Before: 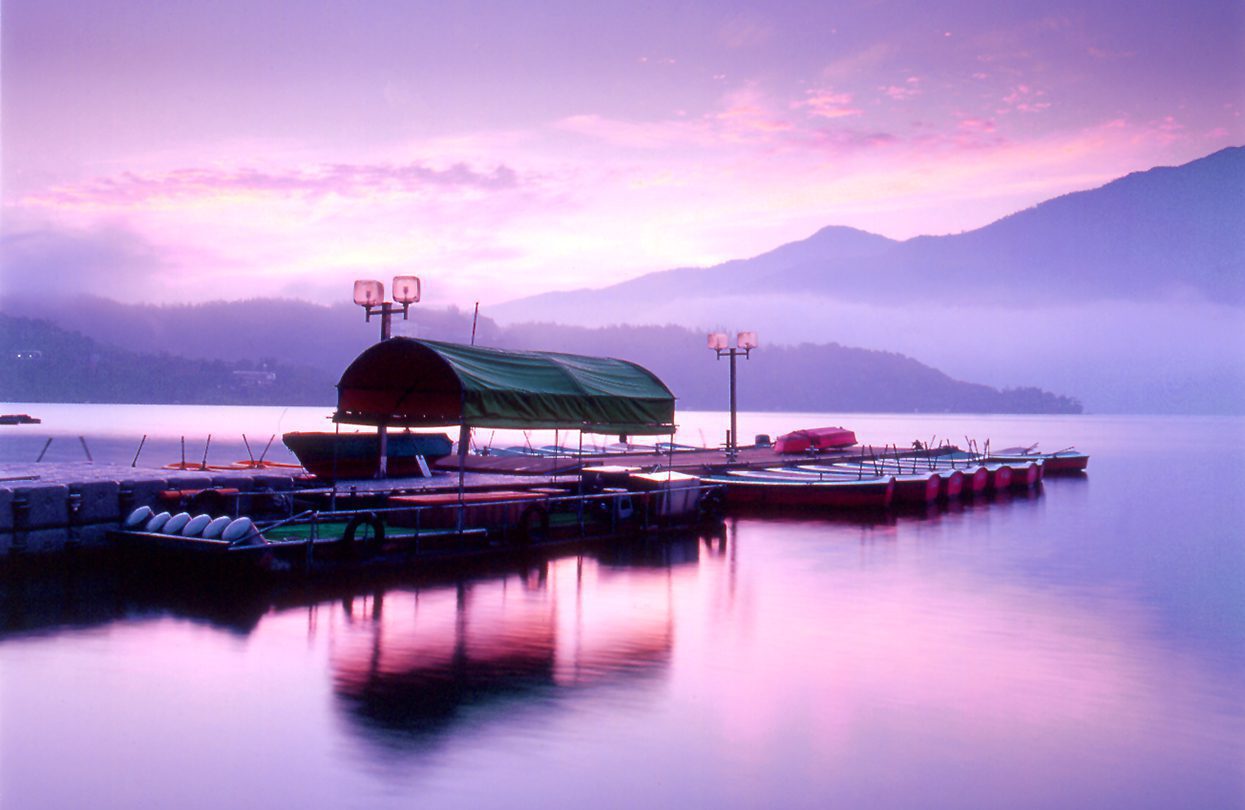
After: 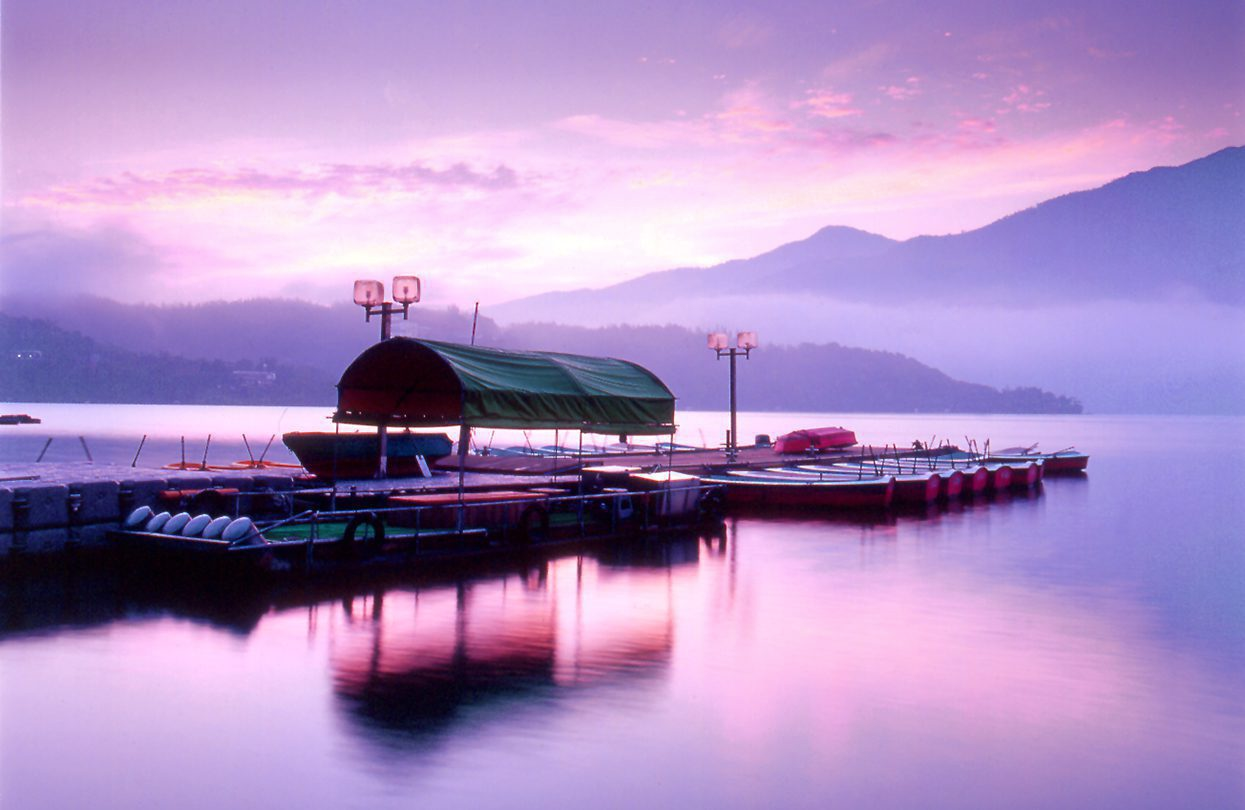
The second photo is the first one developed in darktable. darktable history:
shadows and highlights: shadows 36.55, highlights -27, soften with gaussian
